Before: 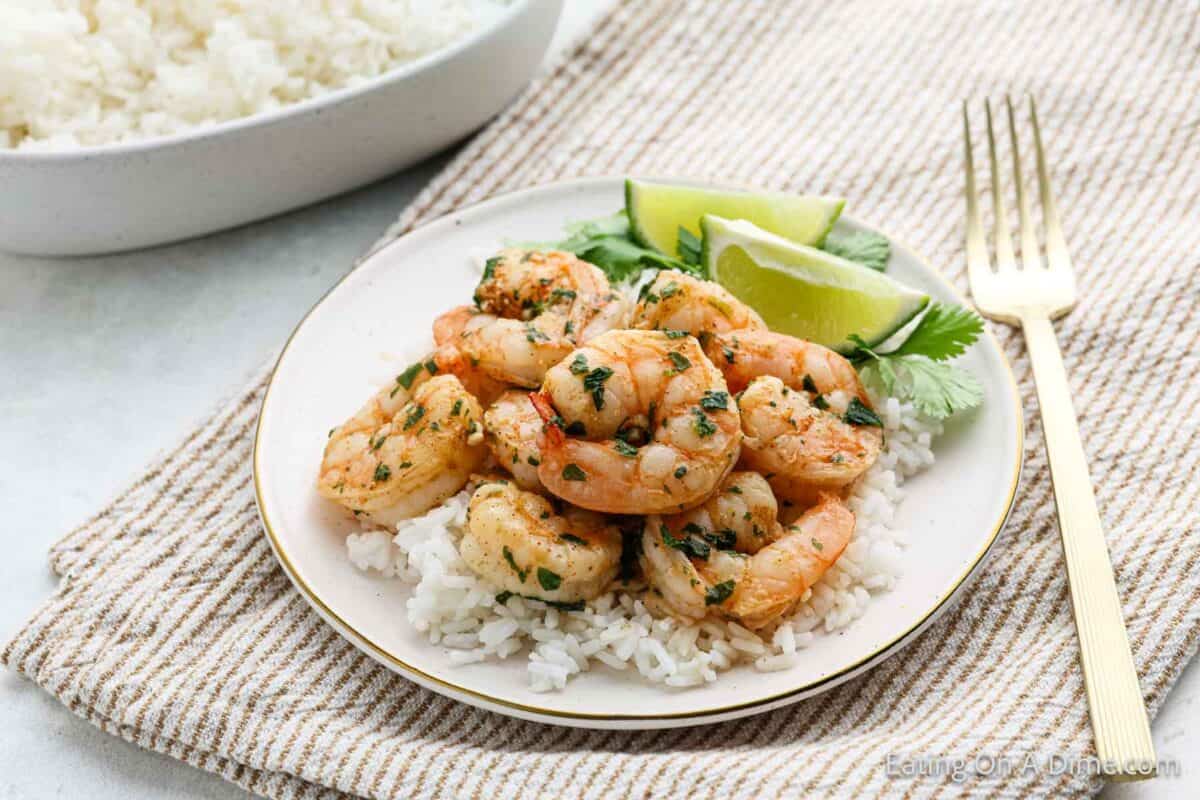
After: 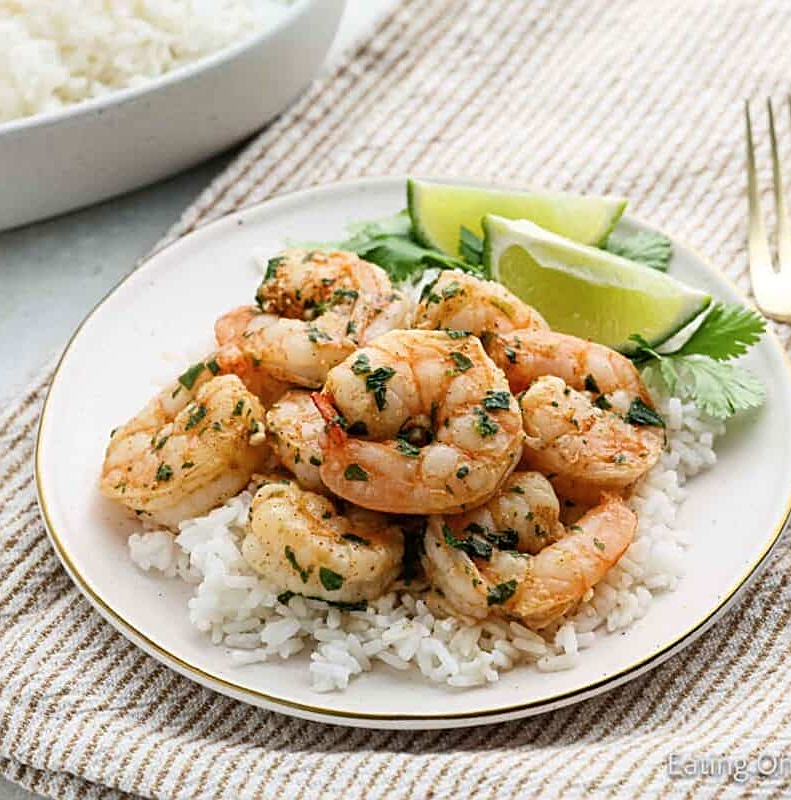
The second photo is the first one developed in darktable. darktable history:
crop and rotate: left 18.228%, right 15.847%
sharpen: on, module defaults
contrast brightness saturation: saturation -0.048
